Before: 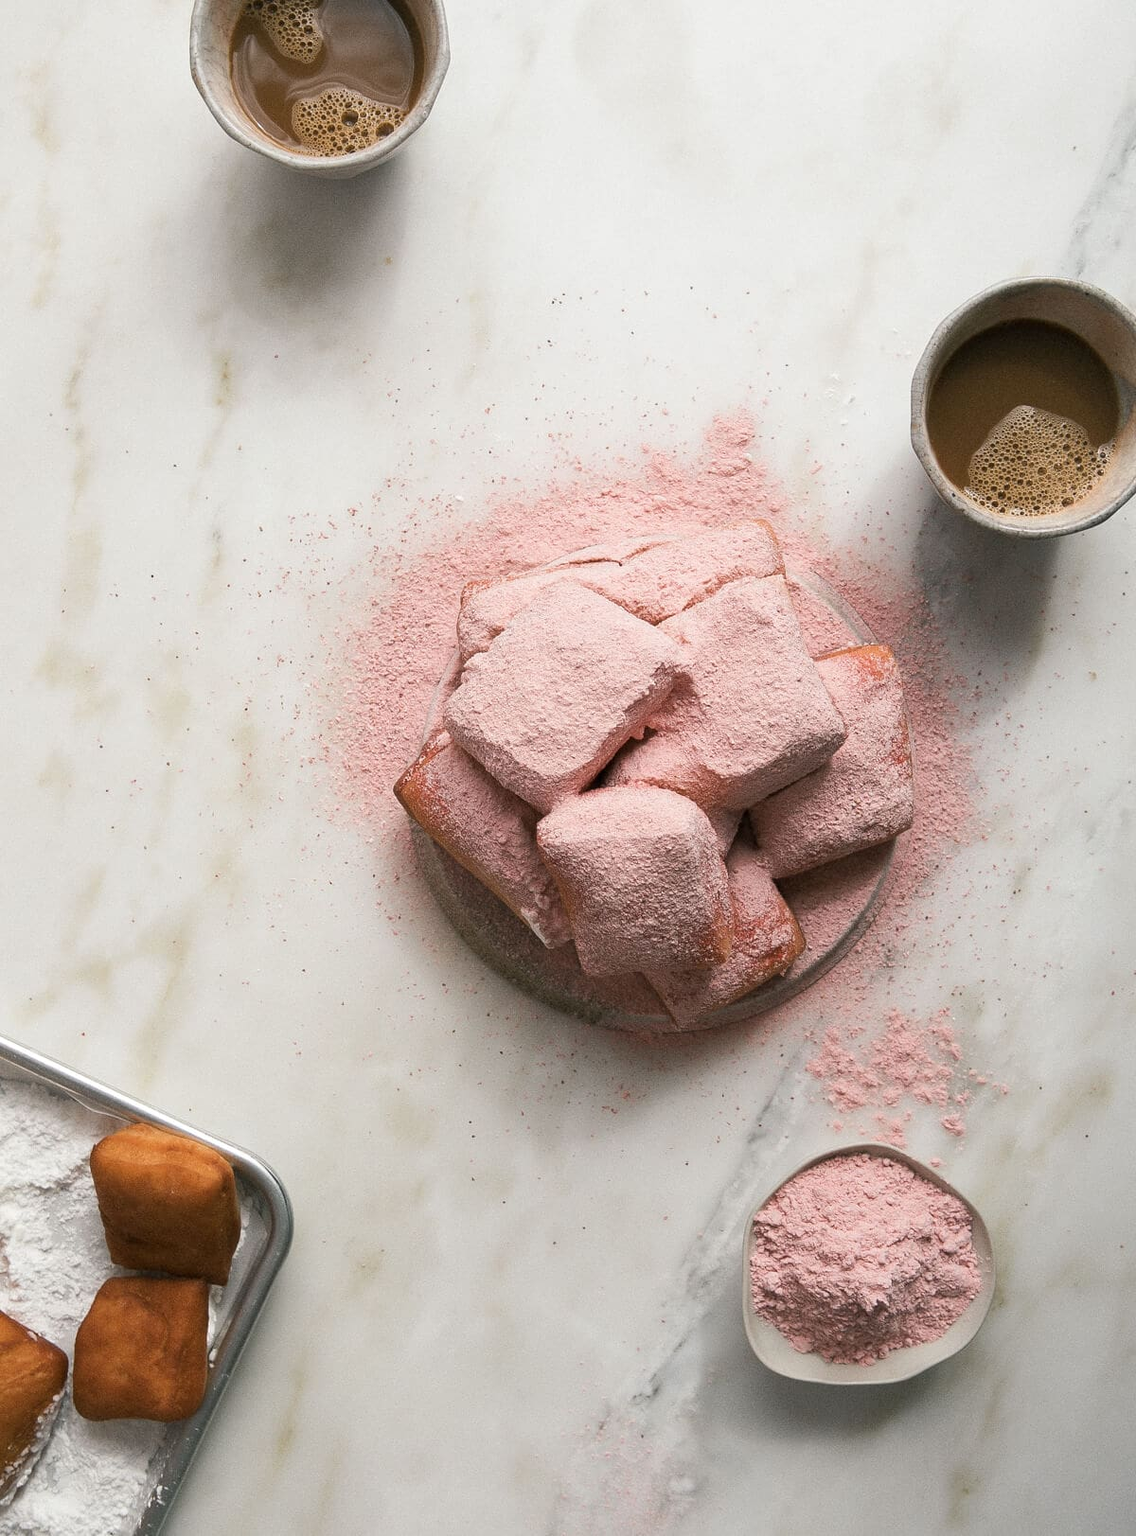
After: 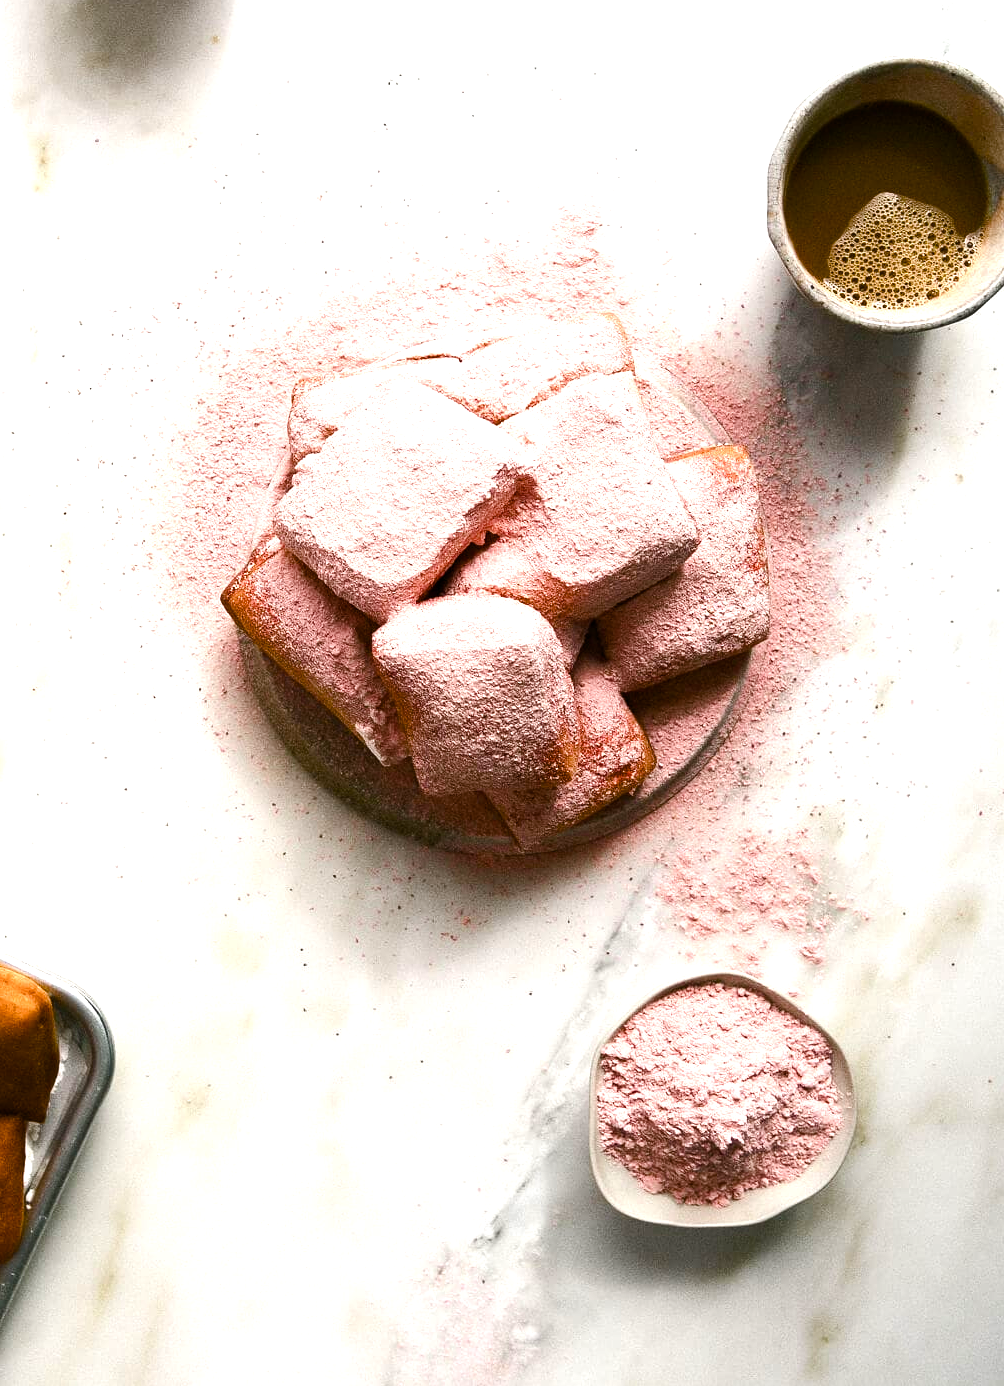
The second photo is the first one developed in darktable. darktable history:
color balance rgb: linear chroma grading › global chroma 49.899%, perceptual saturation grading › global saturation 20%, perceptual saturation grading › highlights -50.361%, perceptual saturation grading › shadows 30.179%
crop: left 16.274%, top 14.561%
tone equalizer: -8 EV -1.09 EV, -7 EV -0.986 EV, -6 EV -0.876 EV, -5 EV -0.538 EV, -3 EV 0.58 EV, -2 EV 0.857 EV, -1 EV 1 EV, +0 EV 1.06 EV, edges refinement/feathering 500, mask exposure compensation -1.57 EV, preserve details no
